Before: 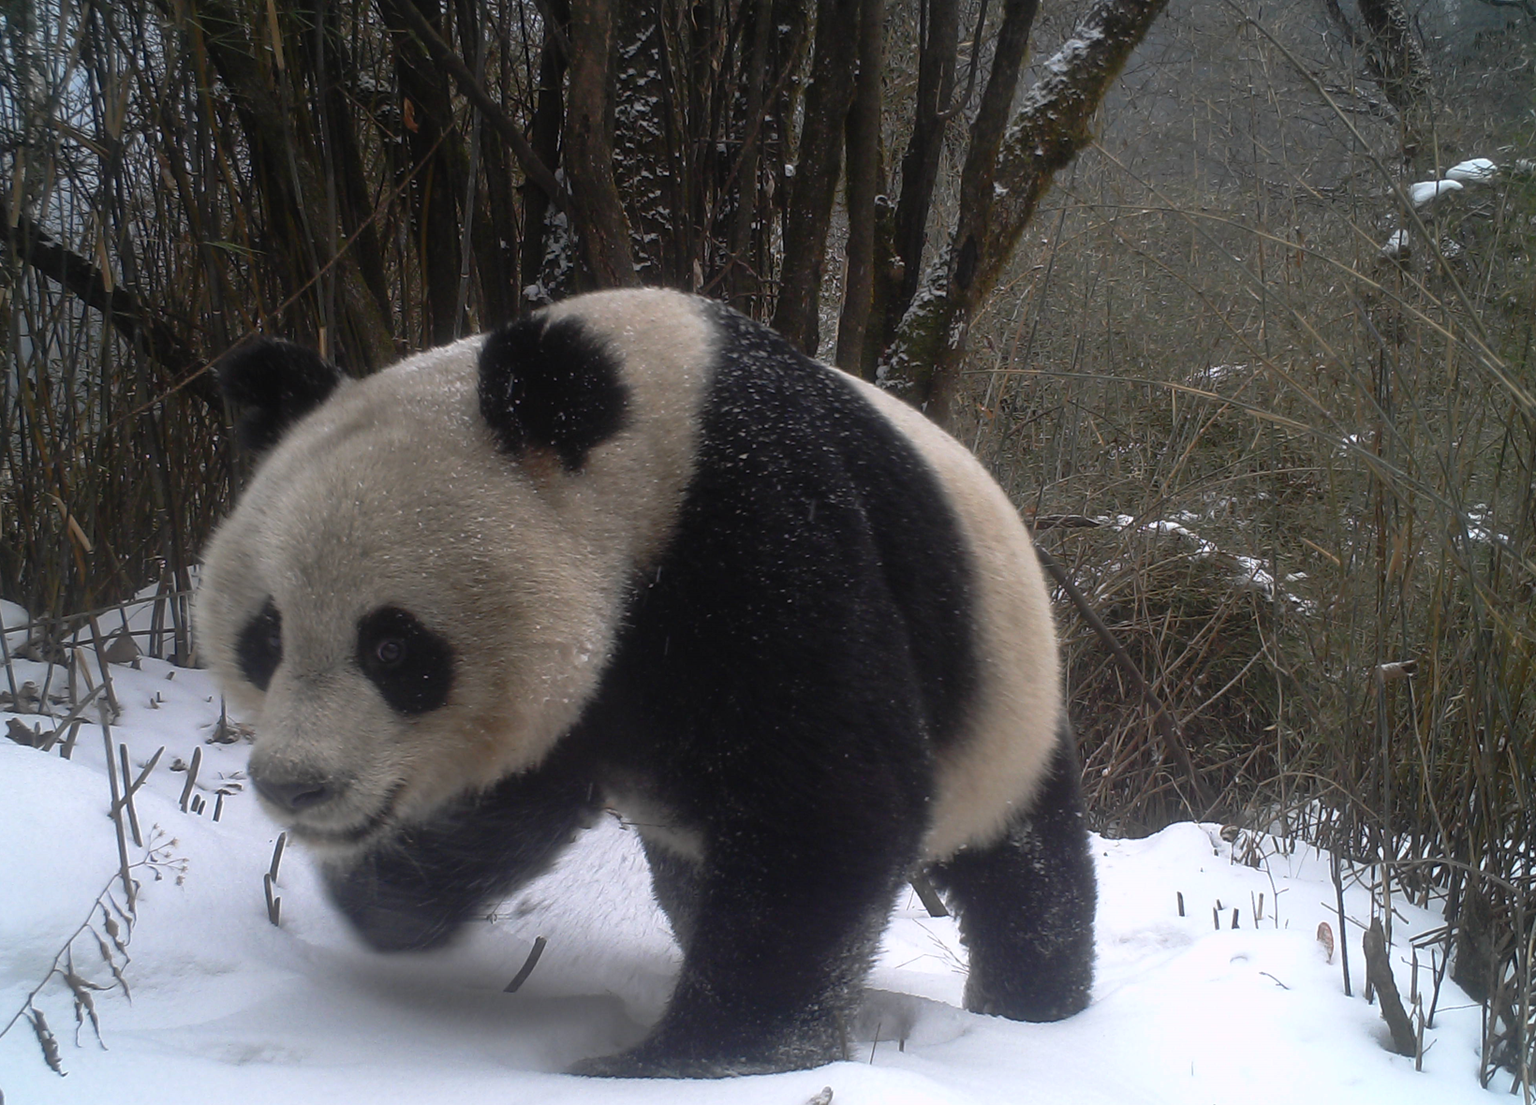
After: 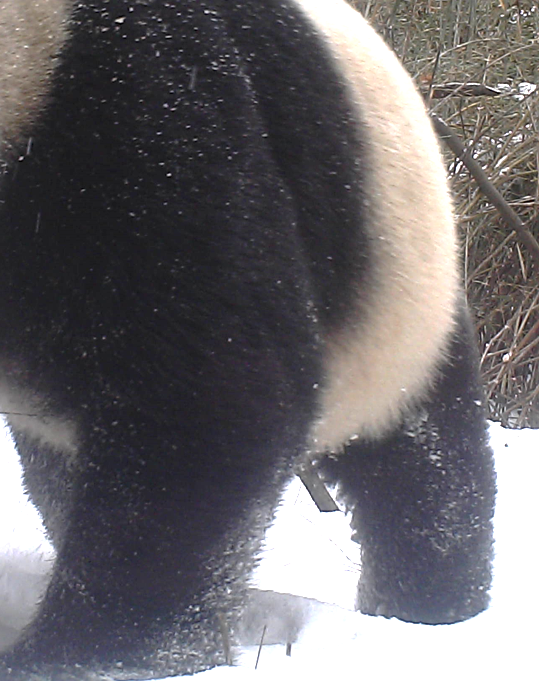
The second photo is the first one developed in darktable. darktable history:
exposure: exposure 1.243 EV, compensate exposure bias true, compensate highlight preservation false
sharpen: on, module defaults
crop: left 41.13%, top 39.643%, right 25.946%, bottom 2.634%
contrast equalizer: octaves 7, y [[0.439, 0.44, 0.442, 0.457, 0.493, 0.498], [0.5 ×6], [0.5 ×6], [0 ×6], [0 ×6]], mix 0.168
